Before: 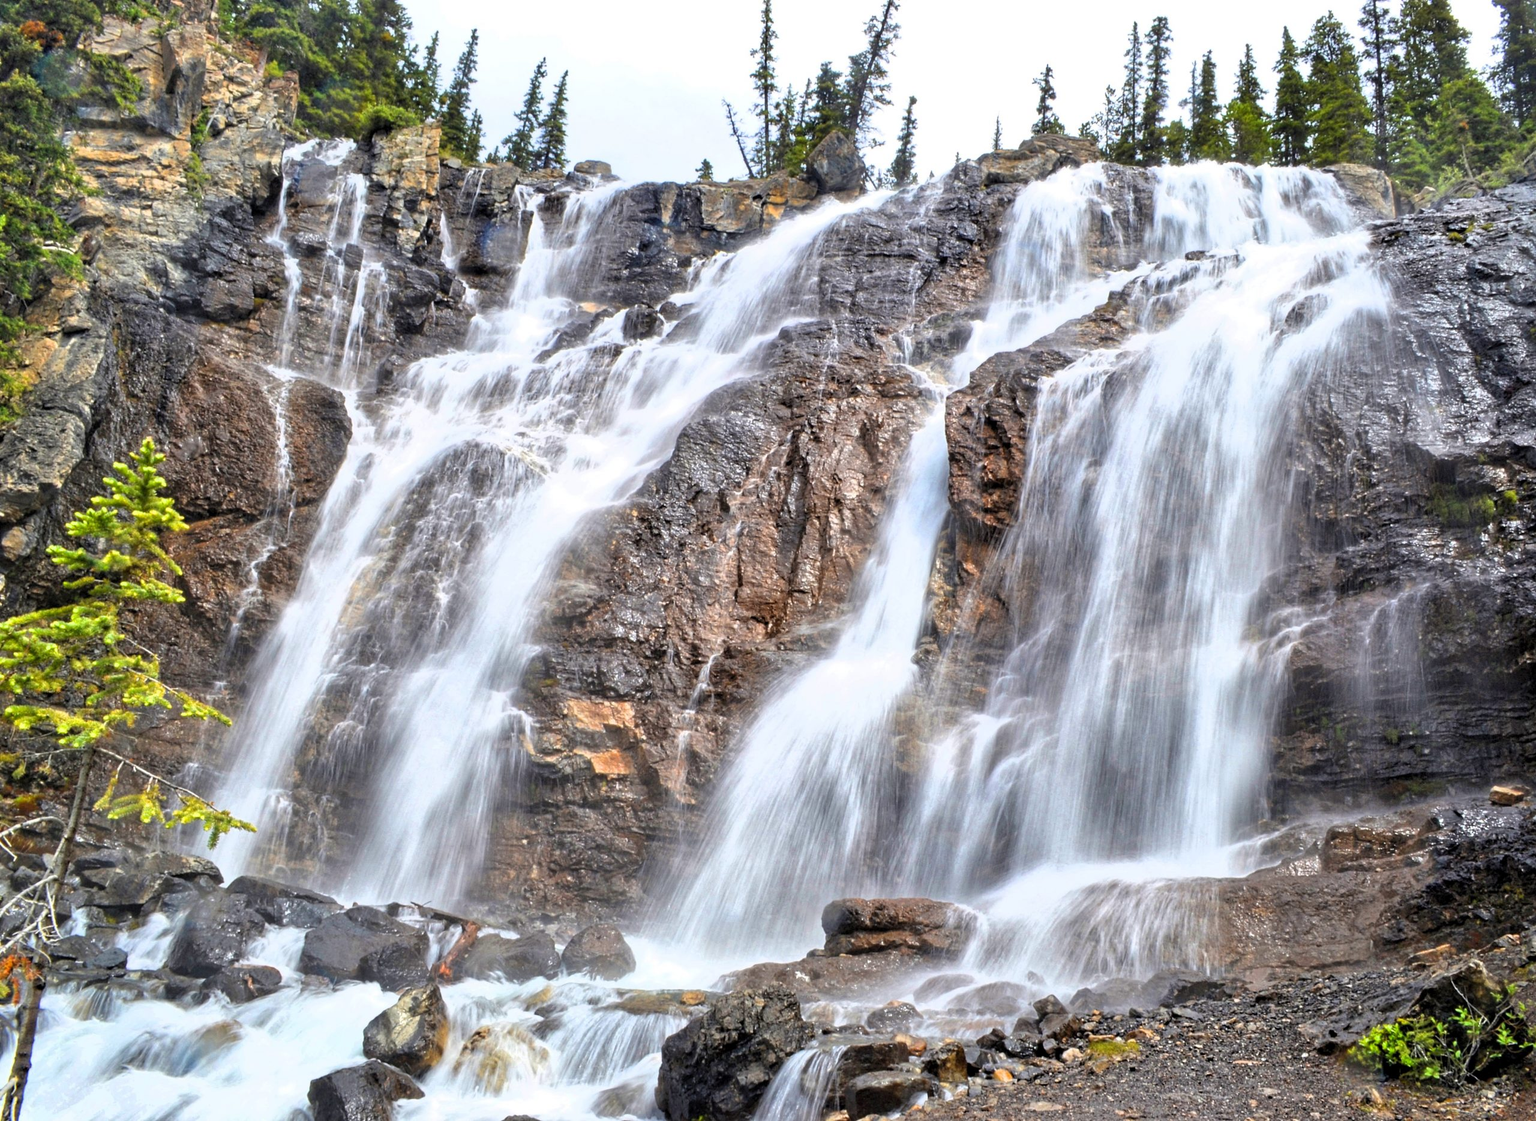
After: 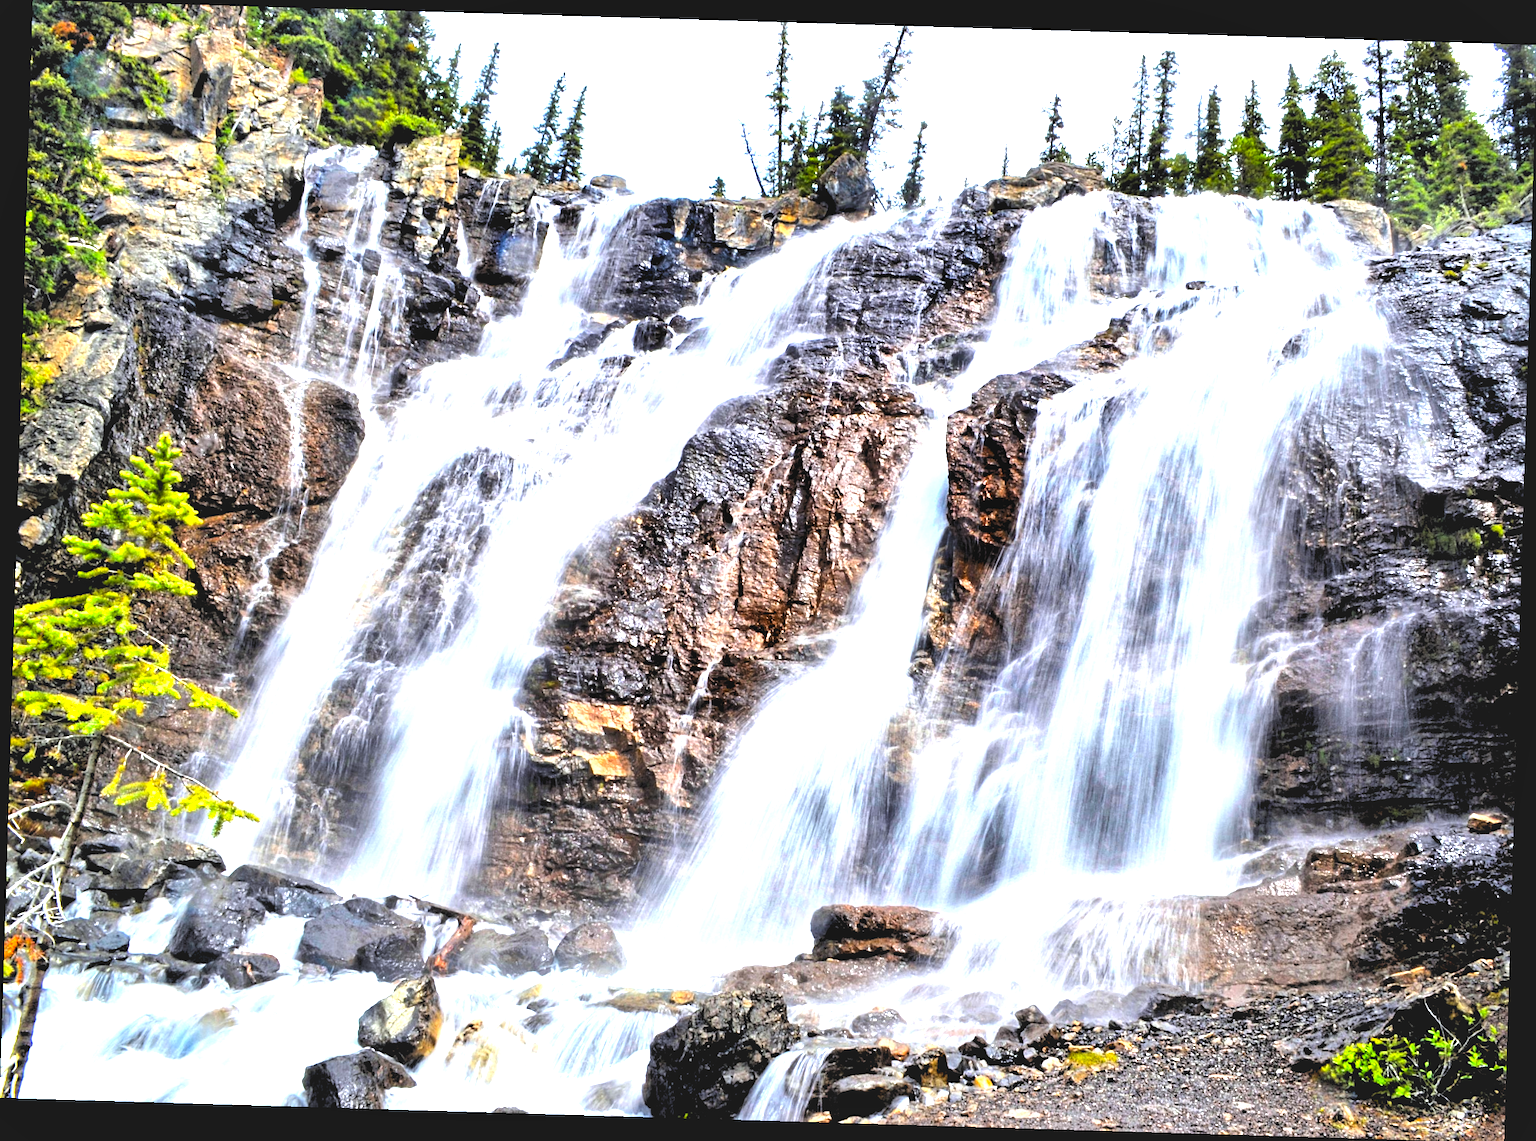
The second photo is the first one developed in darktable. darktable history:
white balance: red 0.98, blue 1.034
tone equalizer: -8 EV -0.75 EV, -7 EV -0.7 EV, -6 EV -0.6 EV, -5 EV -0.4 EV, -3 EV 0.4 EV, -2 EV 0.6 EV, -1 EV 0.7 EV, +0 EV 0.75 EV, edges refinement/feathering 500, mask exposure compensation -1.57 EV, preserve details no
exposure: black level correction 0, exposure 0.7 EV, compensate exposure bias true, compensate highlight preservation false
rotate and perspective: rotation 1.72°, automatic cropping off
shadows and highlights: radius 337.17, shadows 29.01, soften with gaussian
rgb levels: levels [[0.034, 0.472, 0.904], [0, 0.5, 1], [0, 0.5, 1]]
contrast brightness saturation: contrast -0.19, saturation 0.19
